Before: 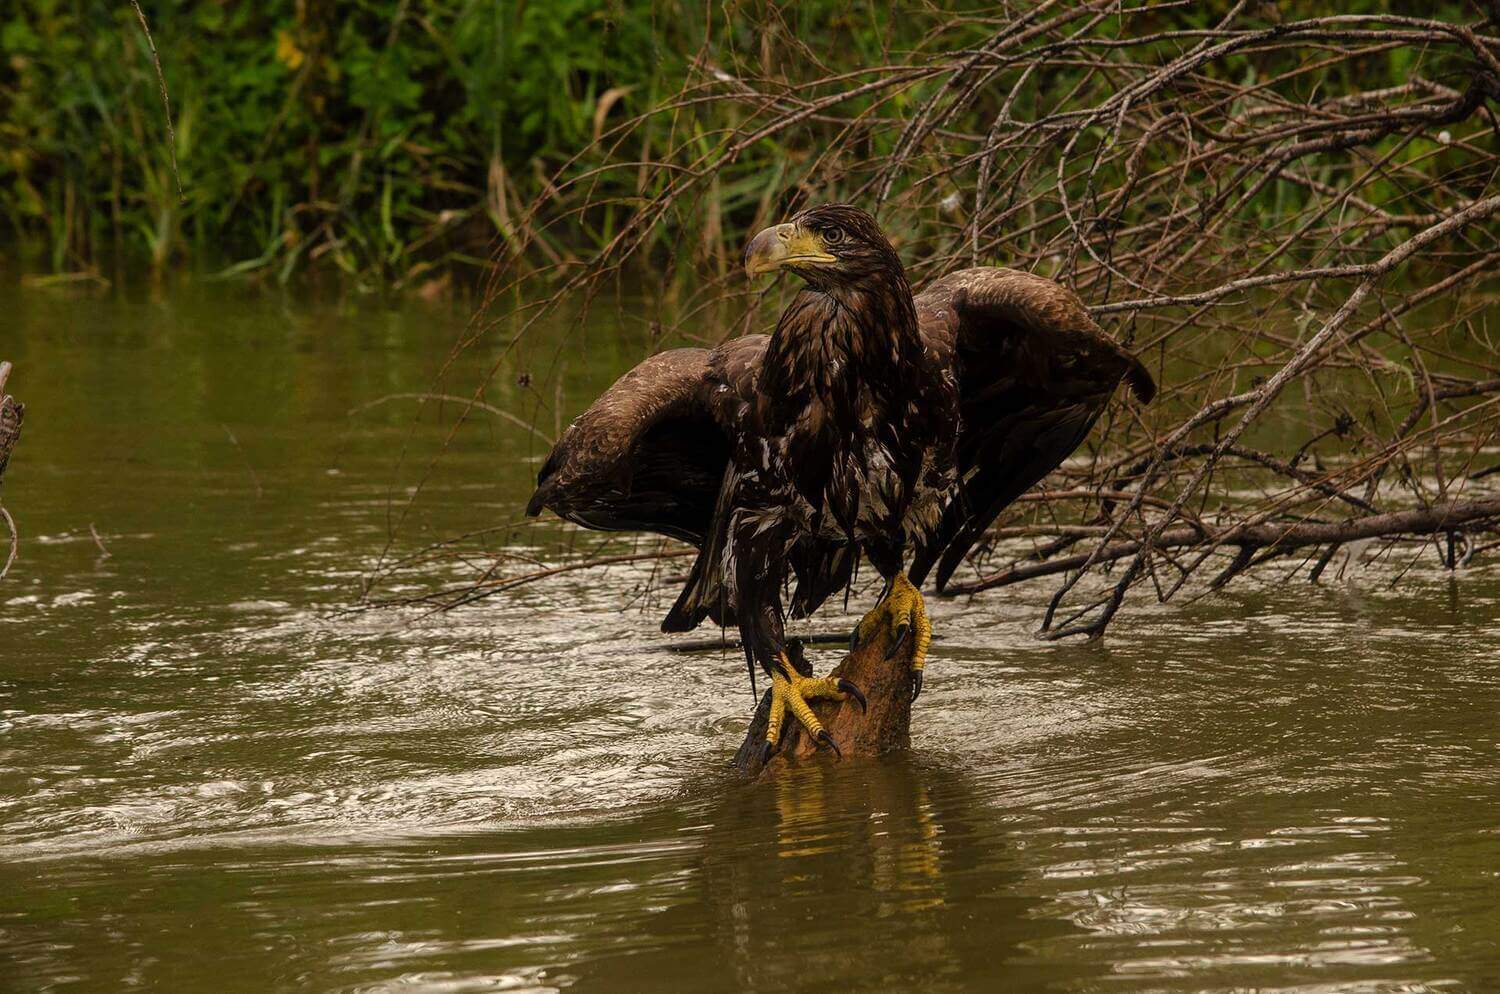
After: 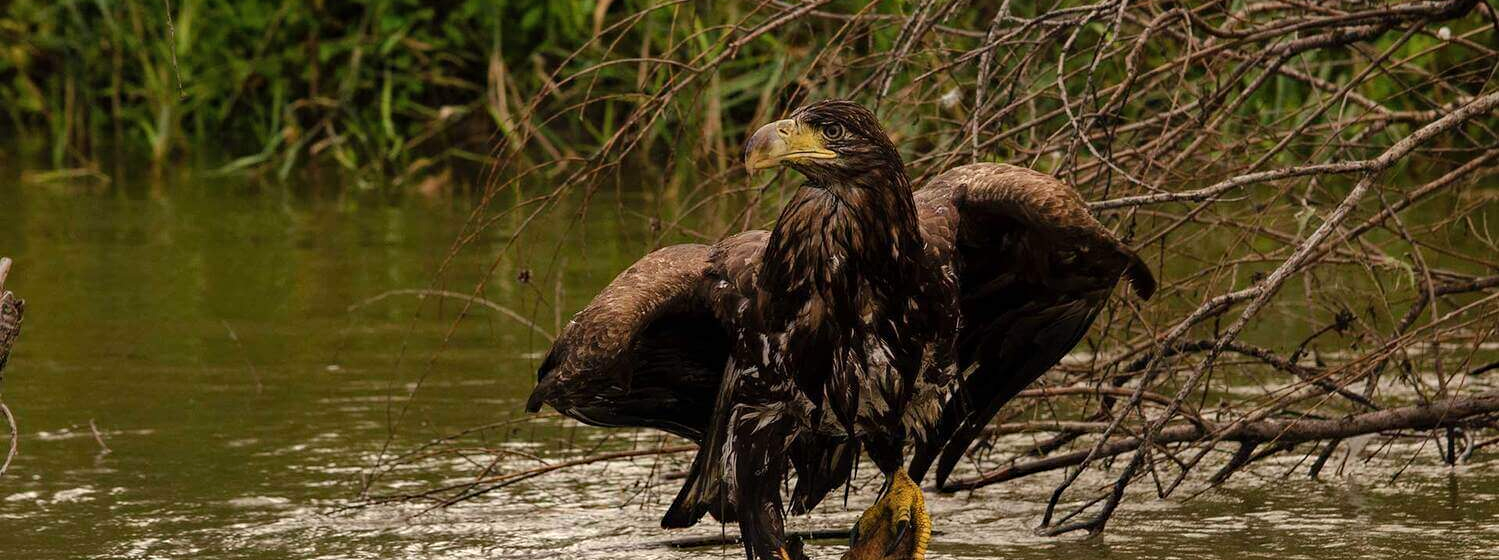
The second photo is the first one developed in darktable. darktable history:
crop and rotate: top 10.473%, bottom 33.145%
haze removal: strength 0.294, distance 0.243, compatibility mode true, adaptive false
shadows and highlights: radius 172.61, shadows 27.06, white point adjustment 3.13, highlights -68.69, highlights color adjustment 52.3%, soften with gaussian
